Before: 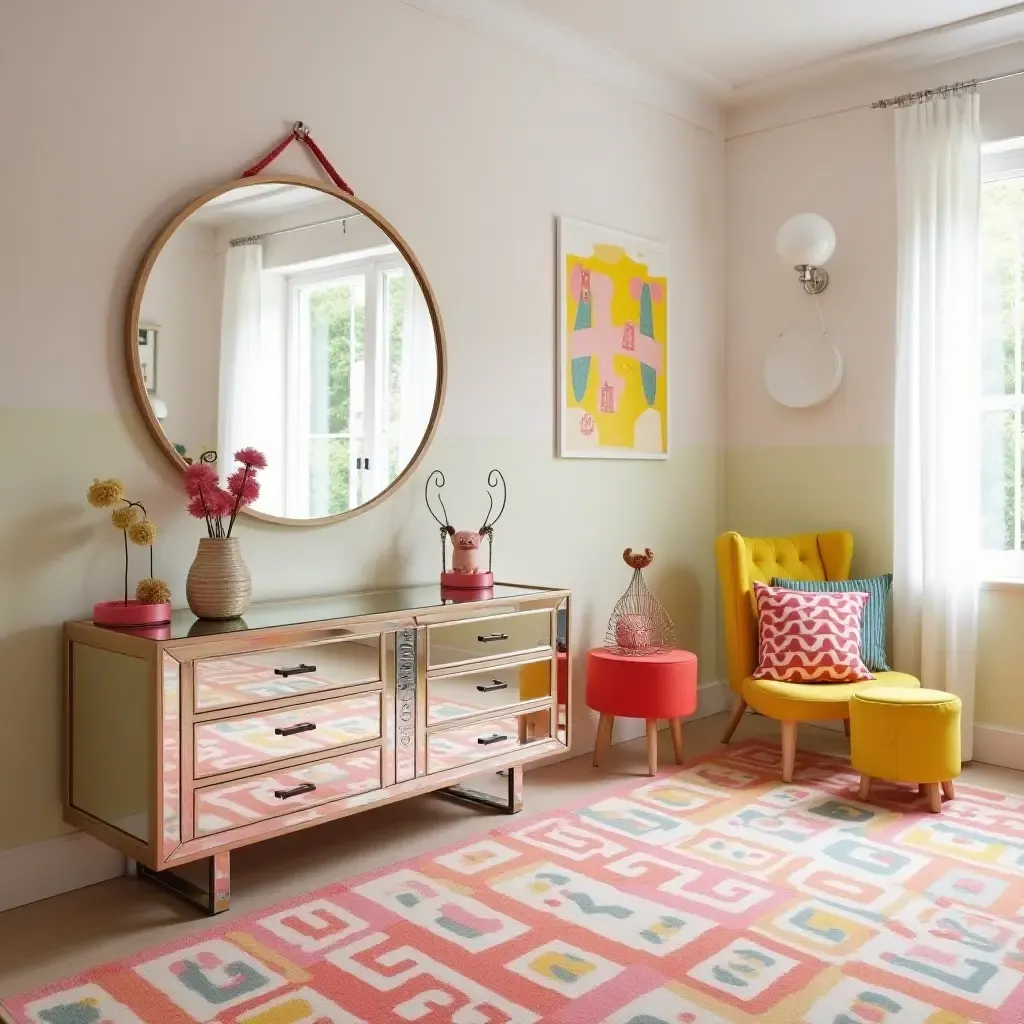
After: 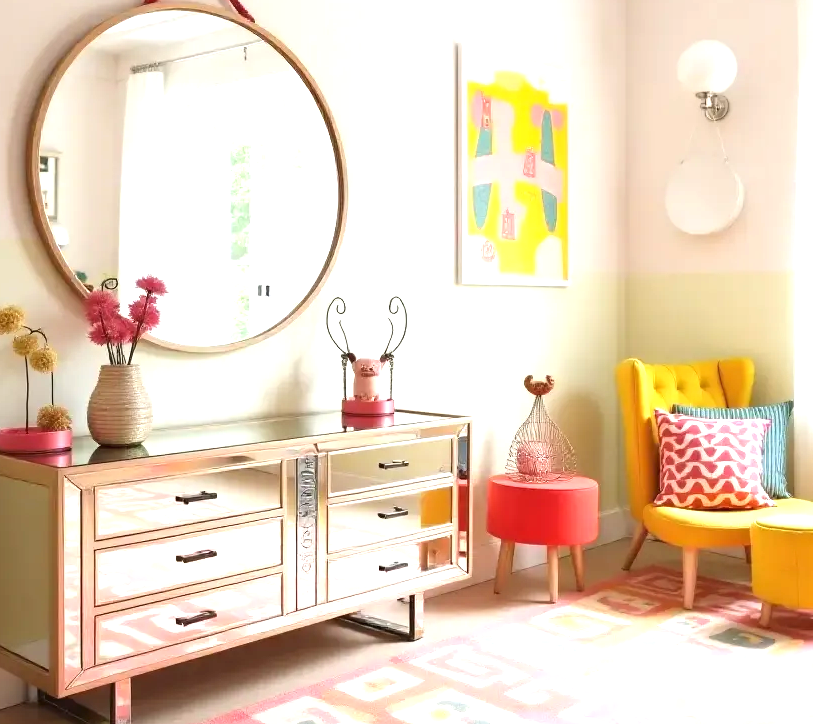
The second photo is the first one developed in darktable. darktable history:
crop: left 9.712%, top 16.928%, right 10.845%, bottom 12.332%
exposure: black level correction 0, exposure 1 EV, compensate exposure bias true, compensate highlight preservation false
